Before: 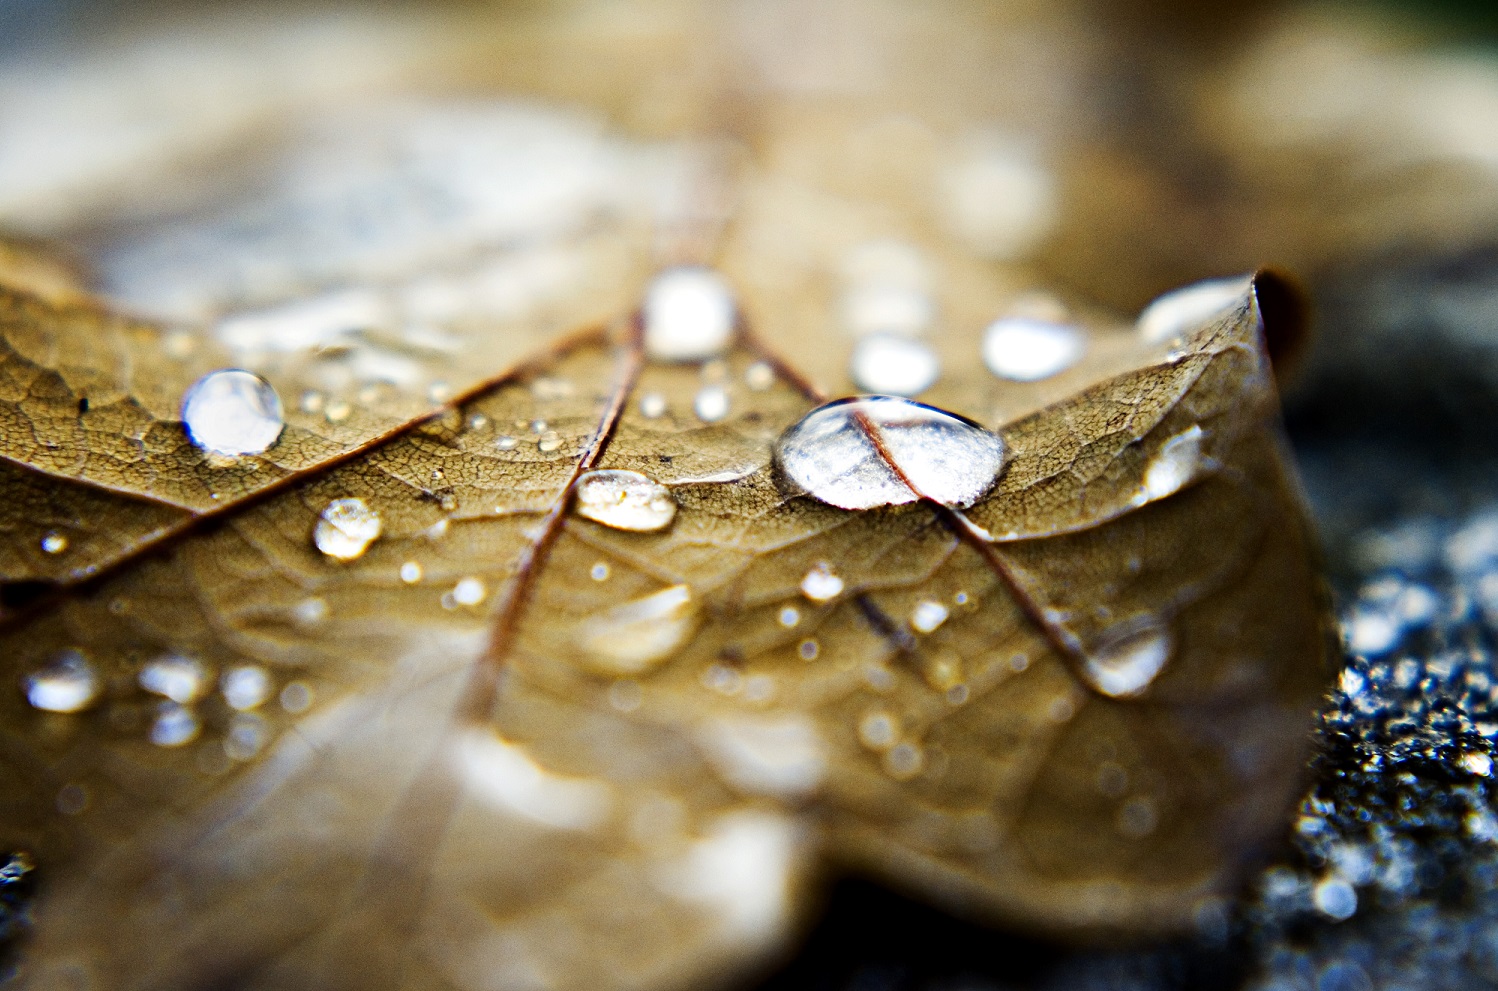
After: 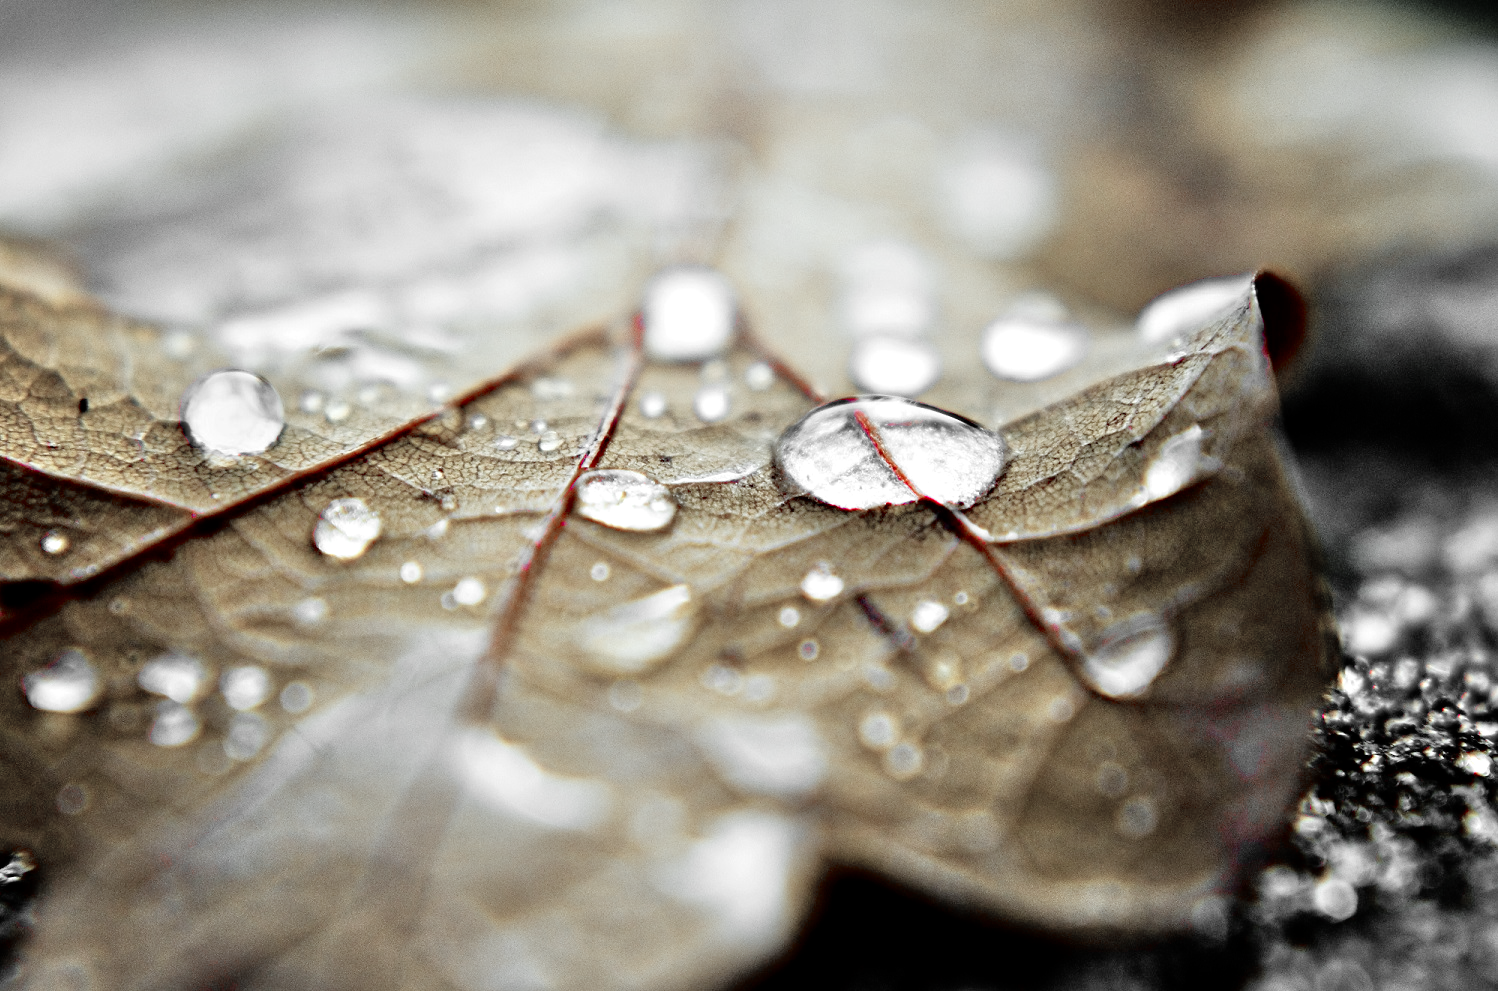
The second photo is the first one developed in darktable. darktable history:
color zones: curves: ch1 [(0, 0.831) (0.08, 0.771) (0.157, 0.268) (0.241, 0.207) (0.562, -0.005) (0.714, -0.013) (0.876, 0.01) (1, 0.831)]
color correction: highlights a* -10.04, highlights b* -10.37
tone equalizer: -7 EV 0.15 EV, -6 EV 0.6 EV, -5 EV 1.15 EV, -4 EV 1.33 EV, -3 EV 1.15 EV, -2 EV 0.6 EV, -1 EV 0.15 EV, mask exposure compensation -0.5 EV
